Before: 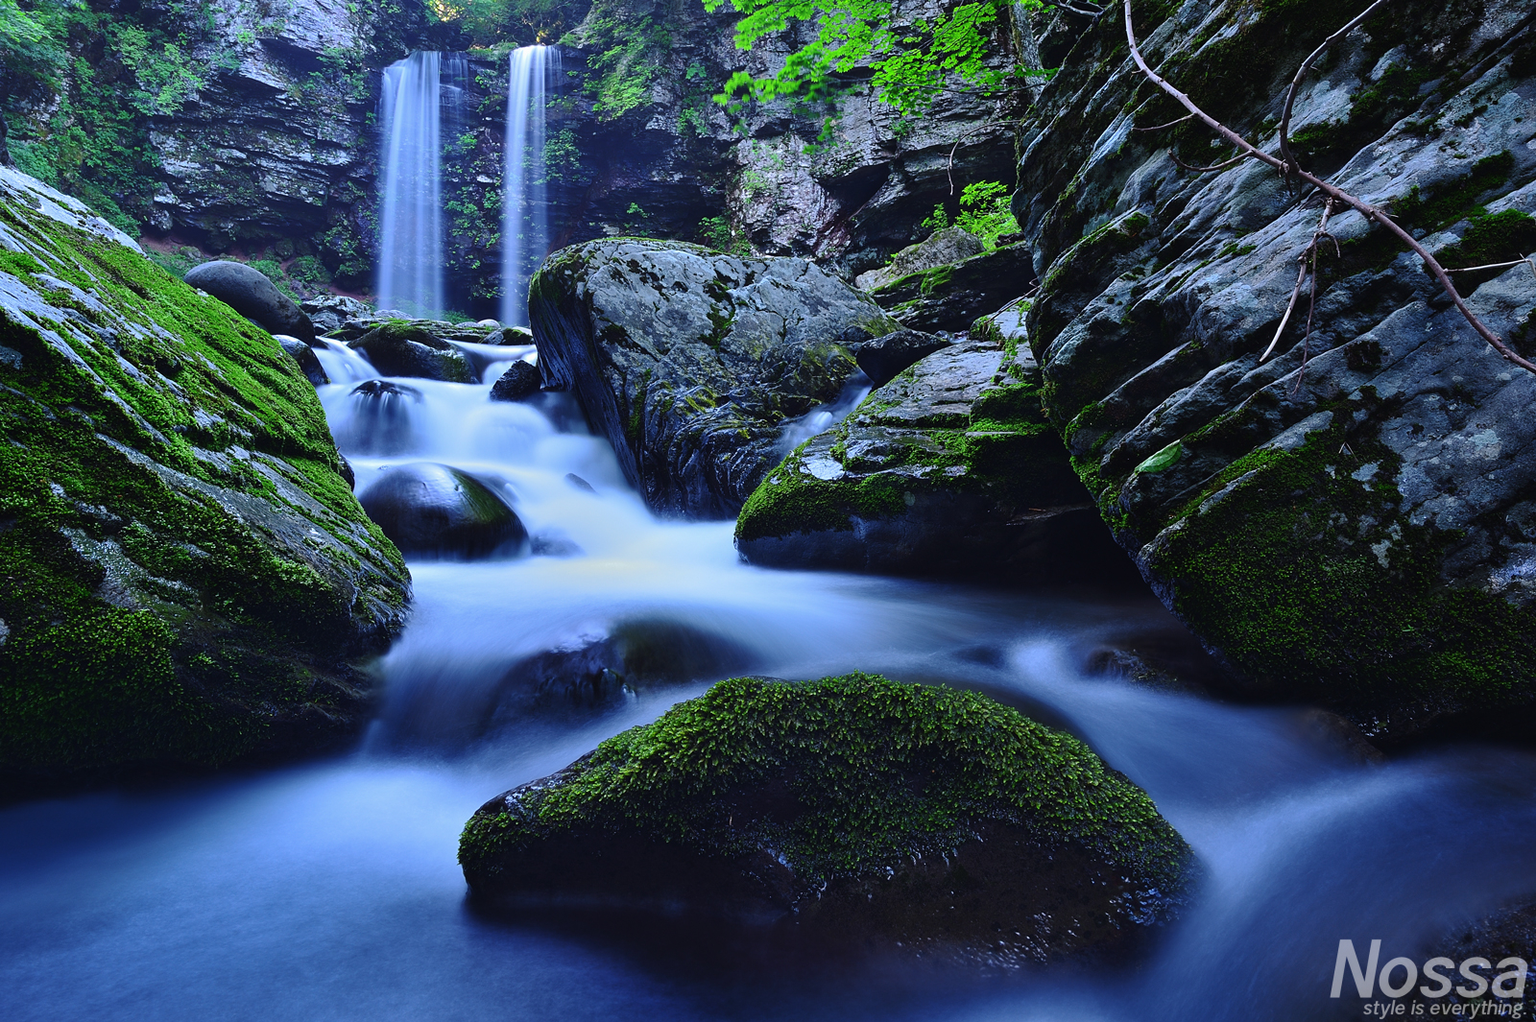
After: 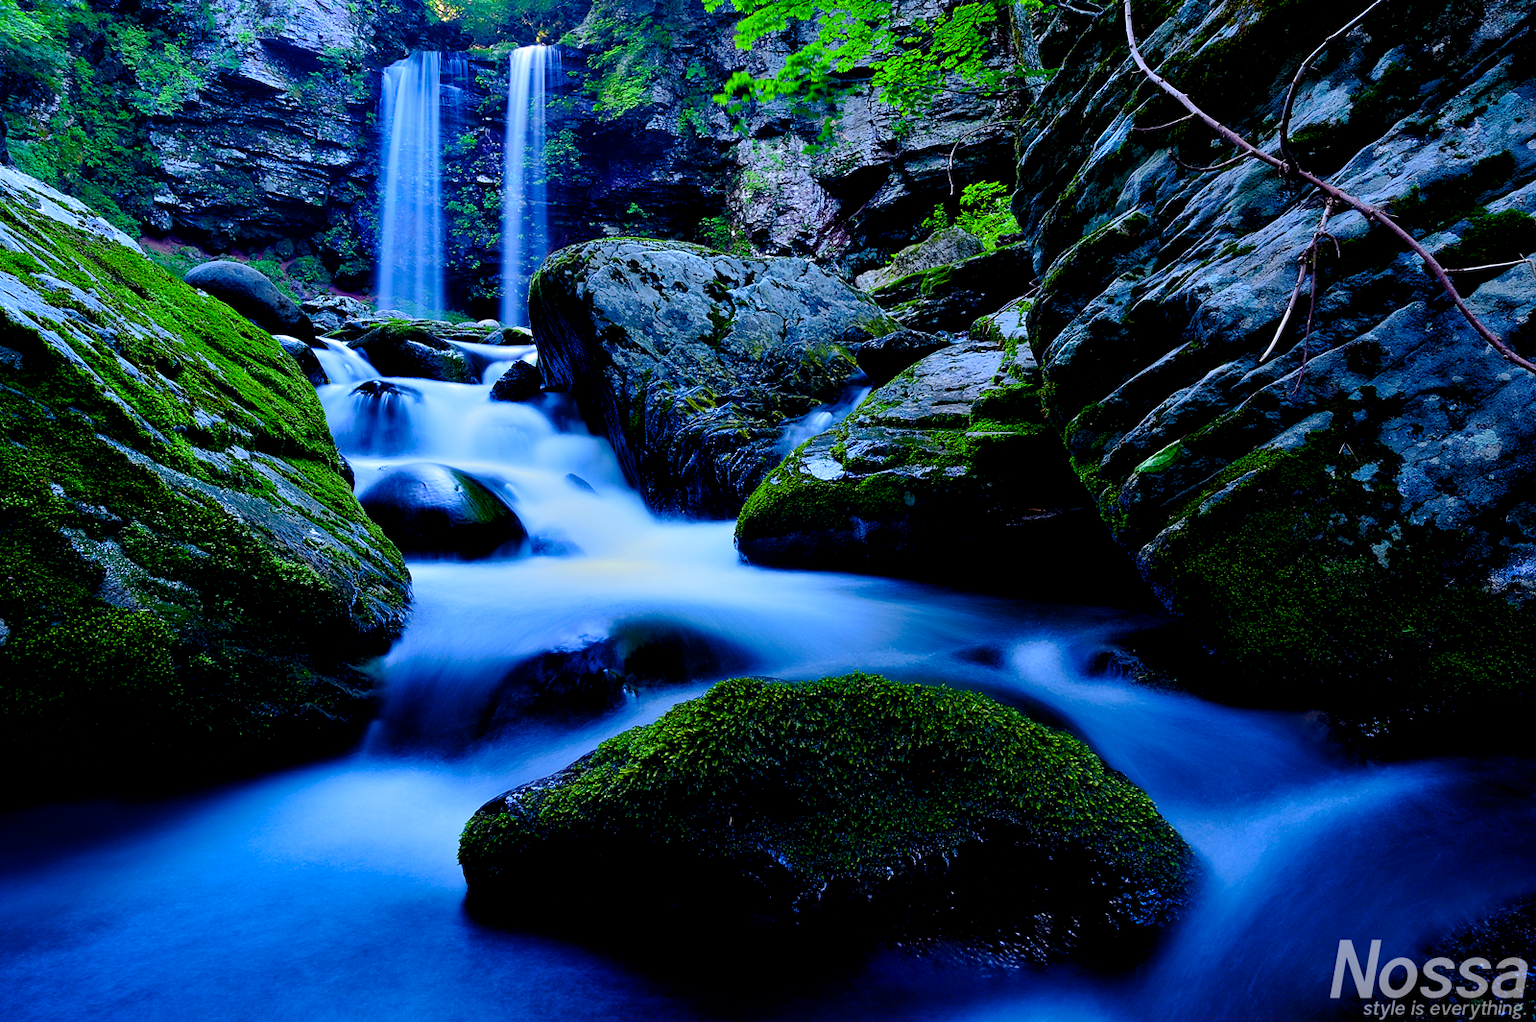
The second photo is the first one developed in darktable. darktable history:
color balance rgb: linear chroma grading › global chroma 18.9%, perceptual saturation grading › global saturation 20%, perceptual saturation grading › highlights -25%, perceptual saturation grading › shadows 50%, global vibrance 18.93%
exposure: black level correction 0.012, compensate highlight preservation false
